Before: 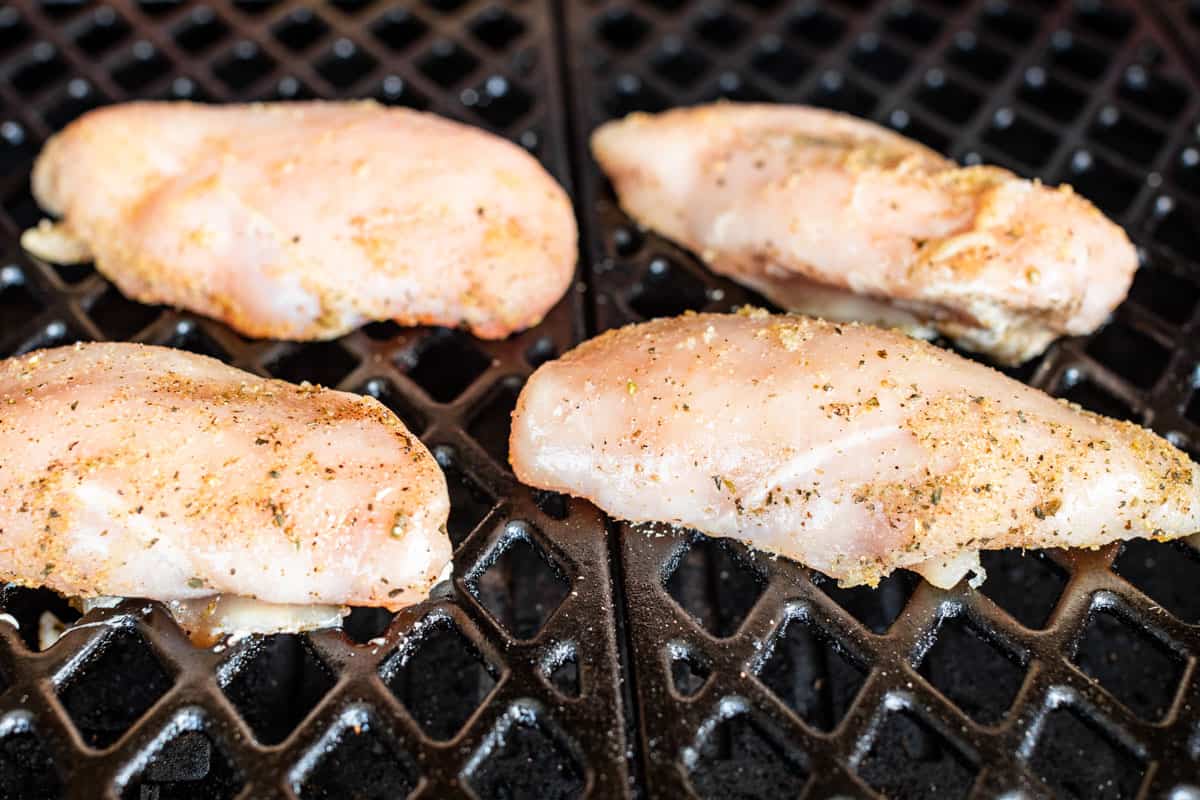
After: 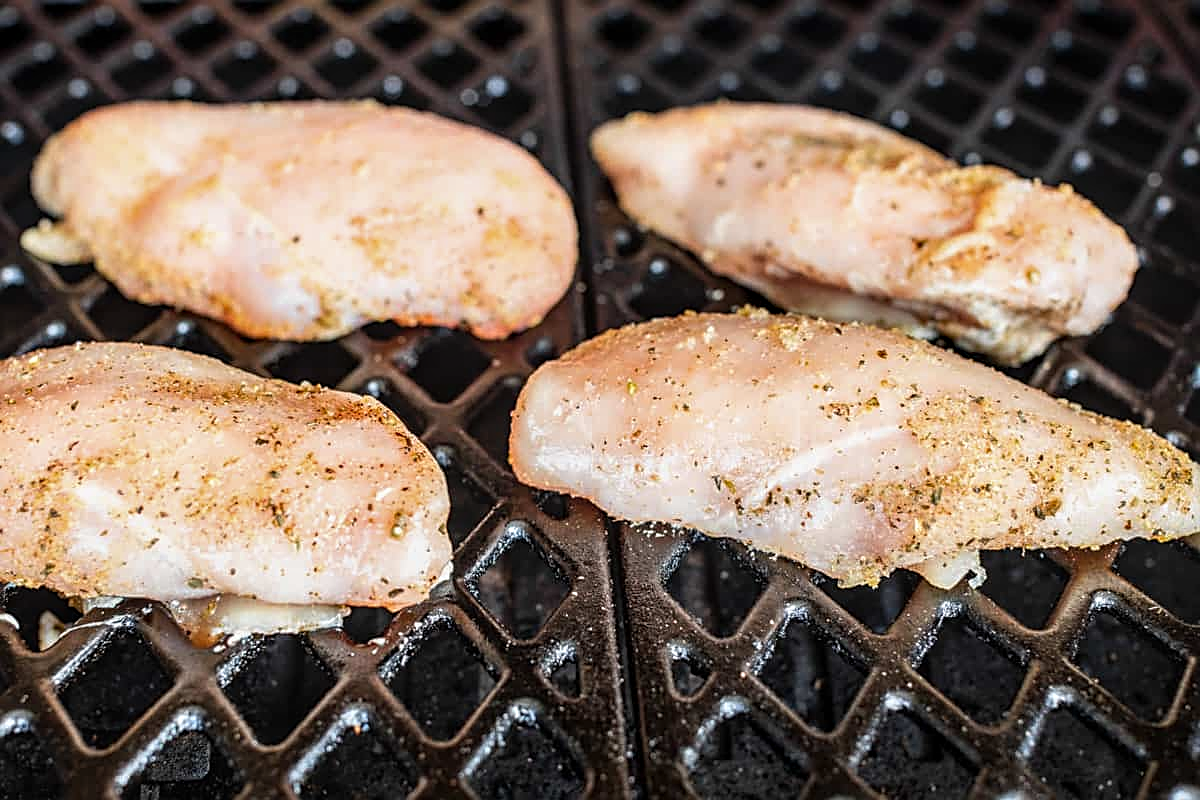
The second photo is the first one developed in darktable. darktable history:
tone equalizer: smoothing diameter 2.08%, edges refinement/feathering 24.6, mask exposure compensation -1.57 EV, filter diffusion 5
sharpen: on, module defaults
local contrast: on, module defaults
